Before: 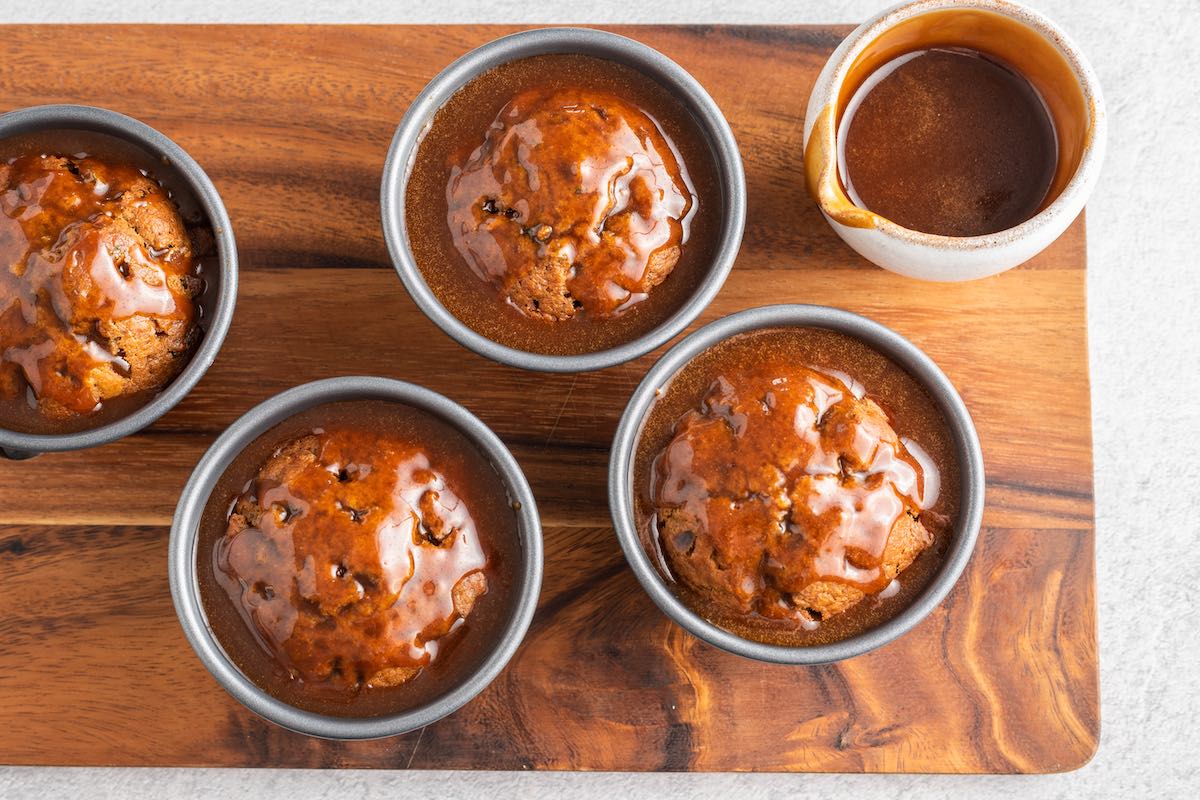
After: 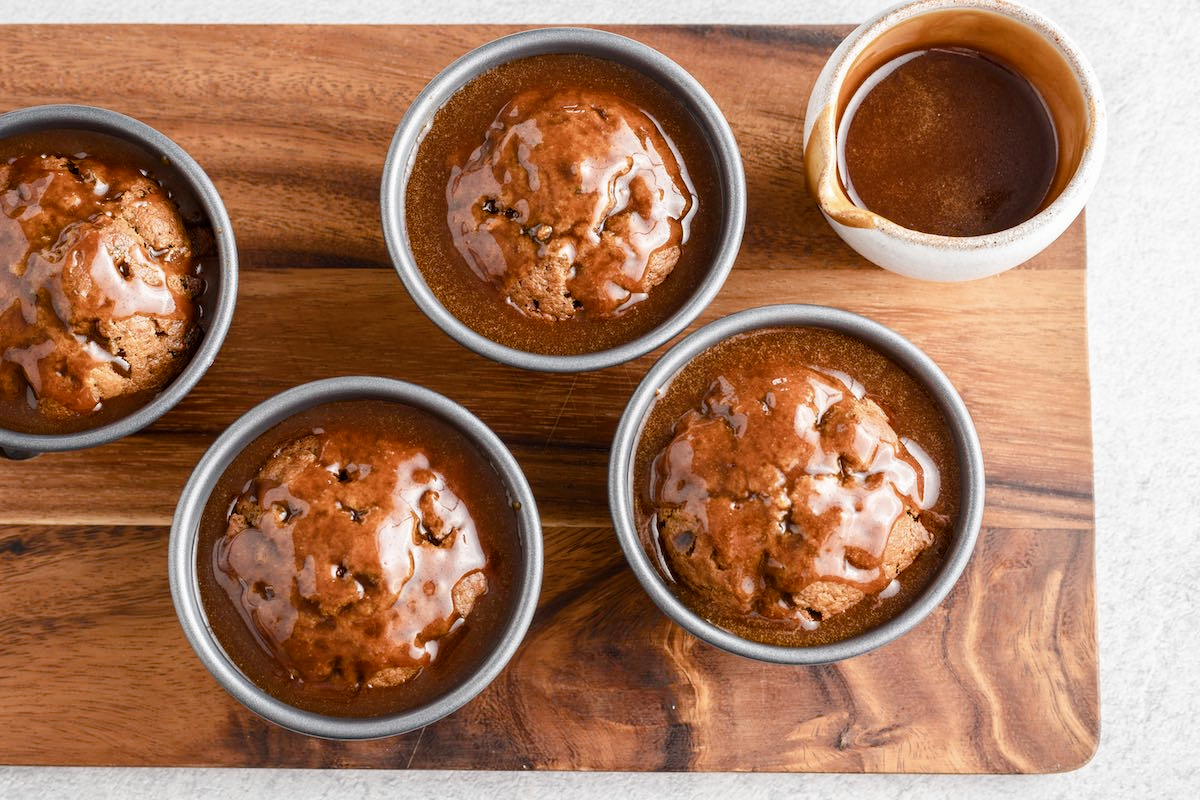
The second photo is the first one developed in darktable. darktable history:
color balance rgb: perceptual saturation grading › global saturation 20%, perceptual saturation grading › highlights -50.551%, perceptual saturation grading › shadows 30.84%
contrast brightness saturation: contrast 0.114, saturation -0.156
